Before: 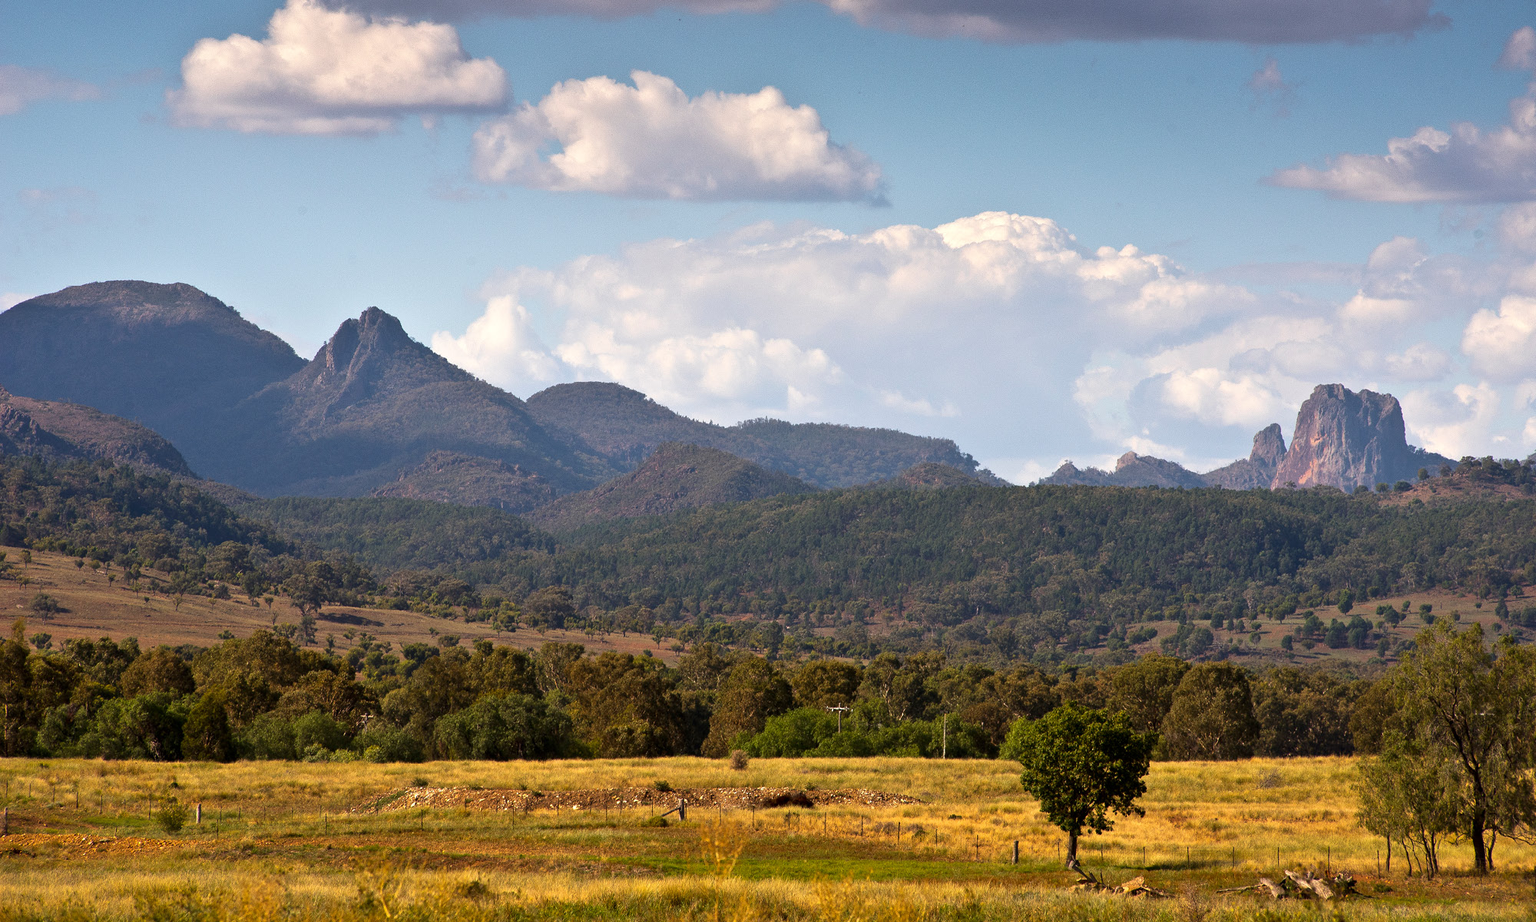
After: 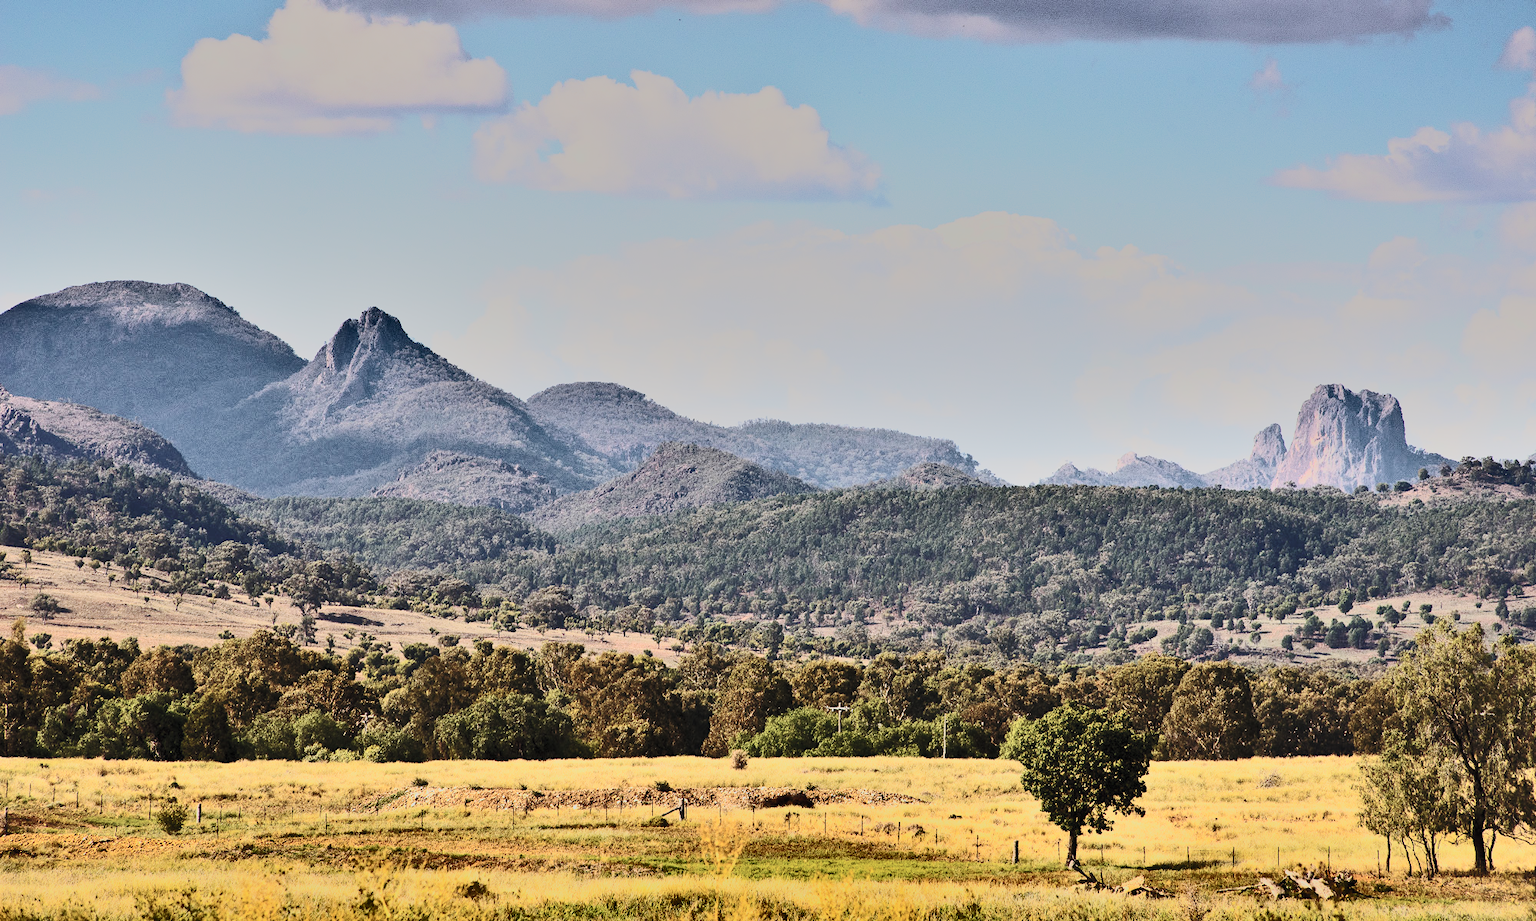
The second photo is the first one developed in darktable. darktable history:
base curve: curves: ch0 [(0, 0) (0.028, 0.03) (0.121, 0.232) (0.46, 0.748) (0.859, 0.968) (1, 1)], preserve colors none
contrast brightness saturation: contrast 0.573, brightness 0.573, saturation -0.342
shadows and highlights: shadows 80, white point adjustment -9.1, highlights -61.19, soften with gaussian
